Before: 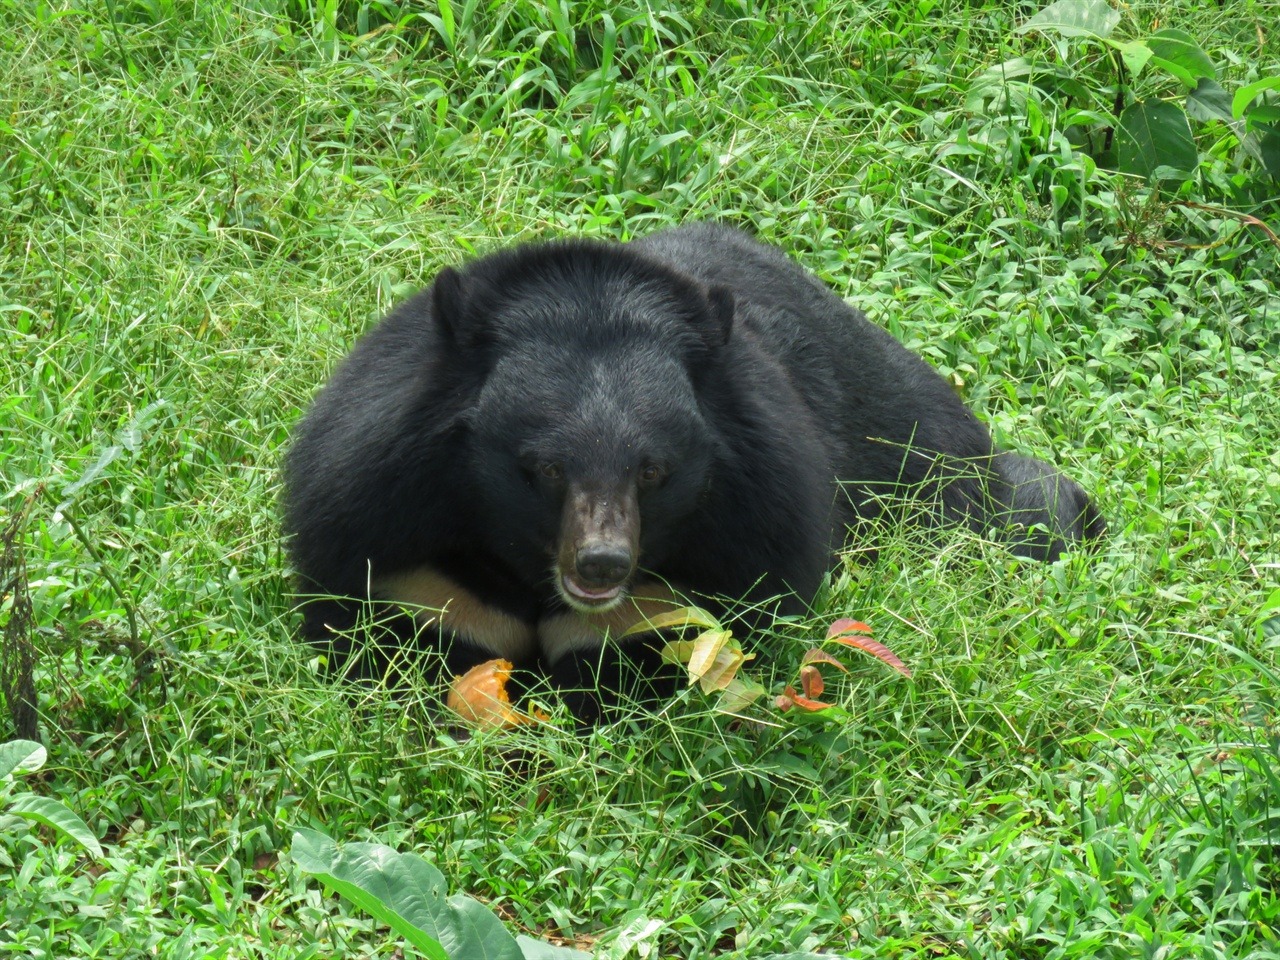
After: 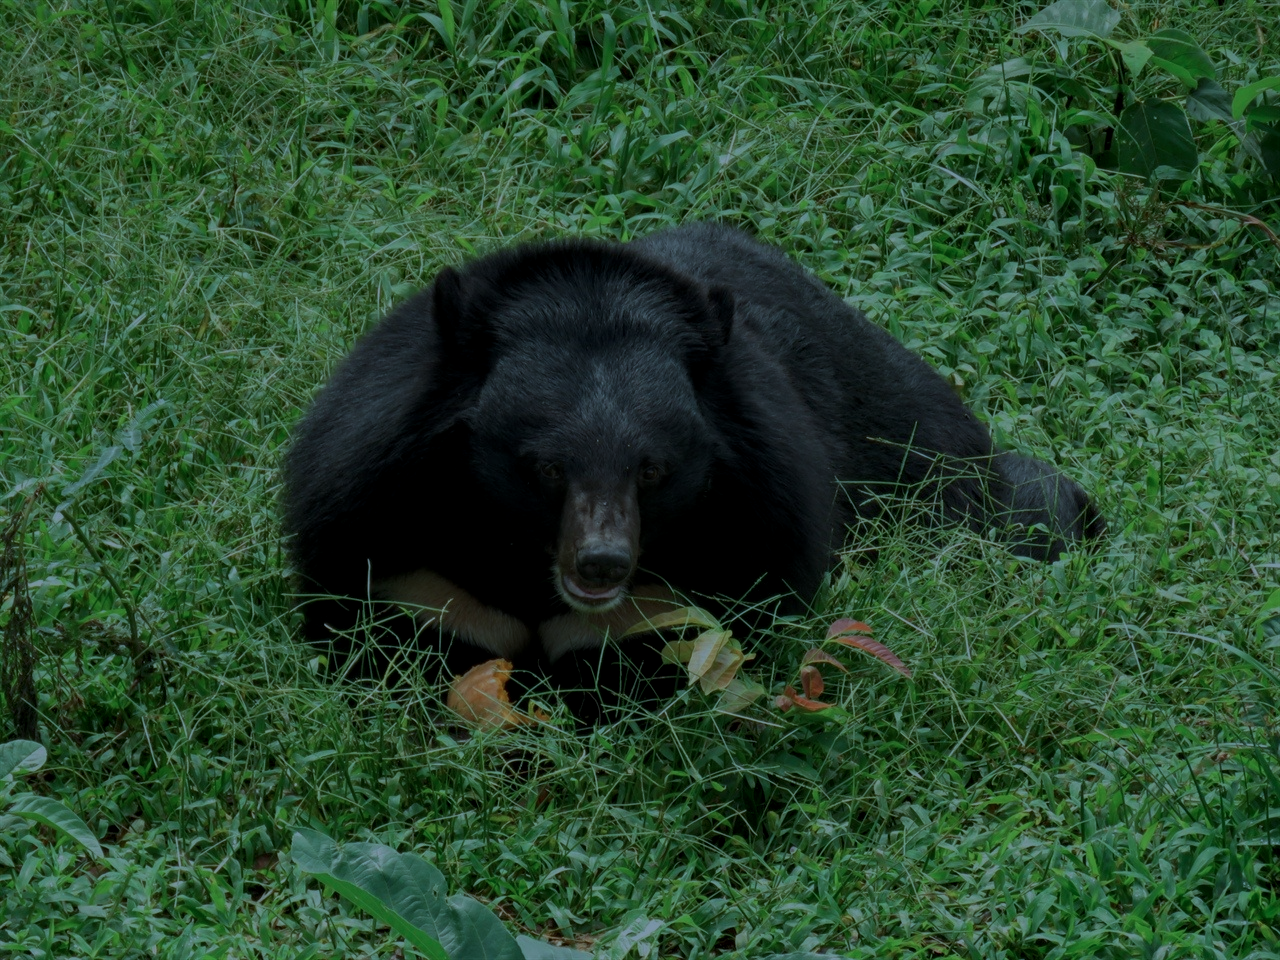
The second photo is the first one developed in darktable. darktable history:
color correction: highlights a* -9.17, highlights b* -23.12
local contrast: on, module defaults
exposure: exposure -2.047 EV, compensate exposure bias true, compensate highlight preservation false
